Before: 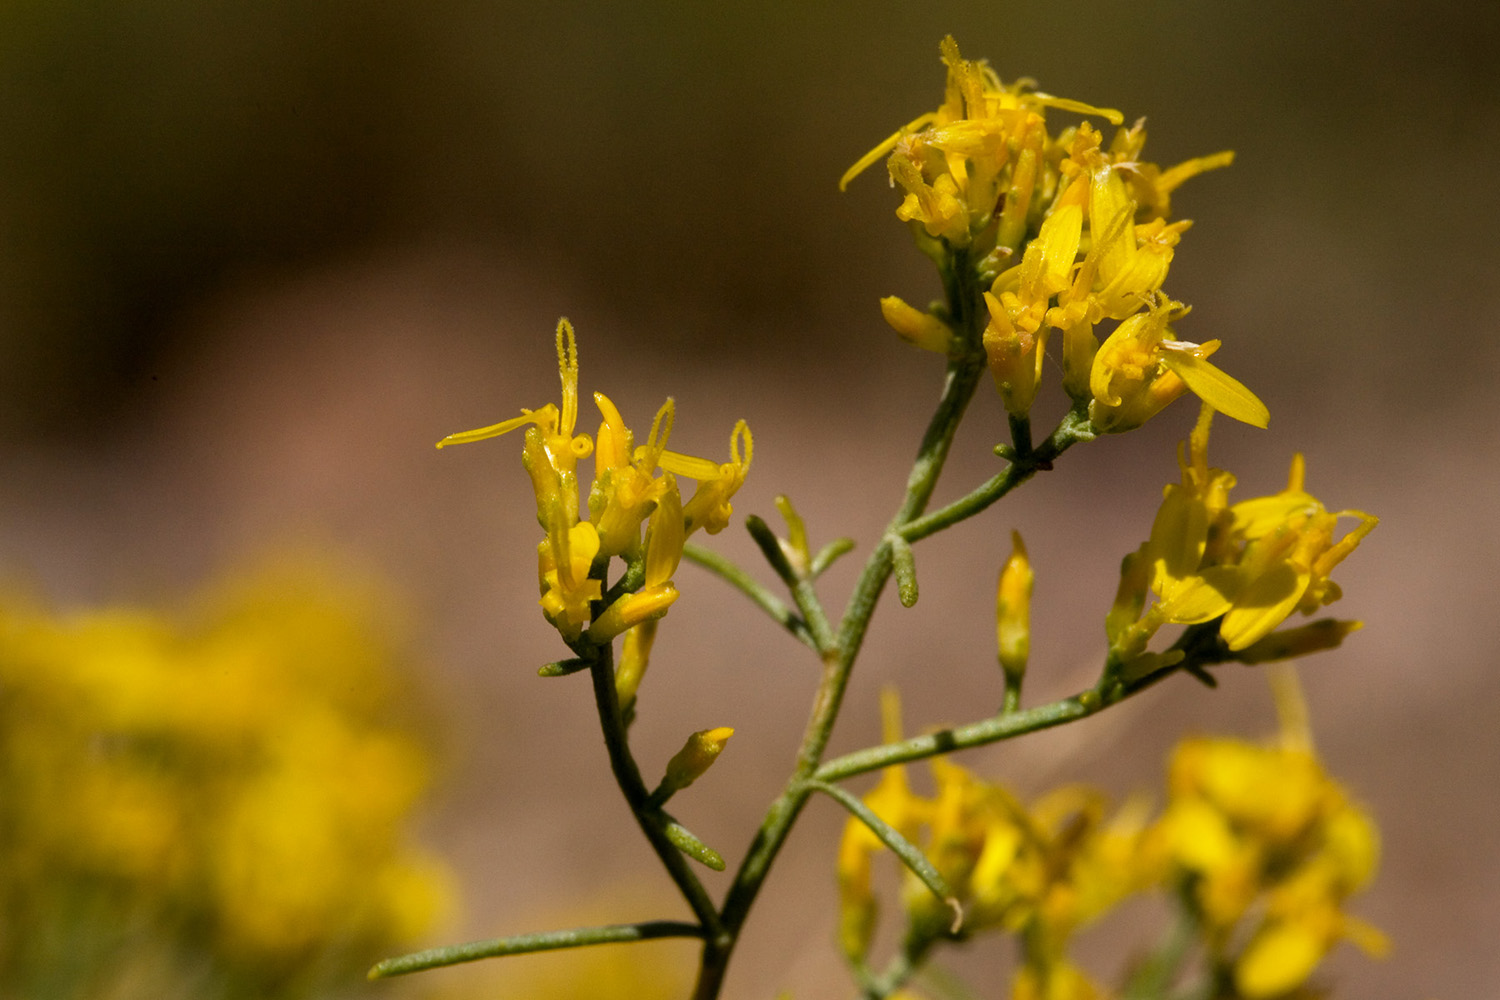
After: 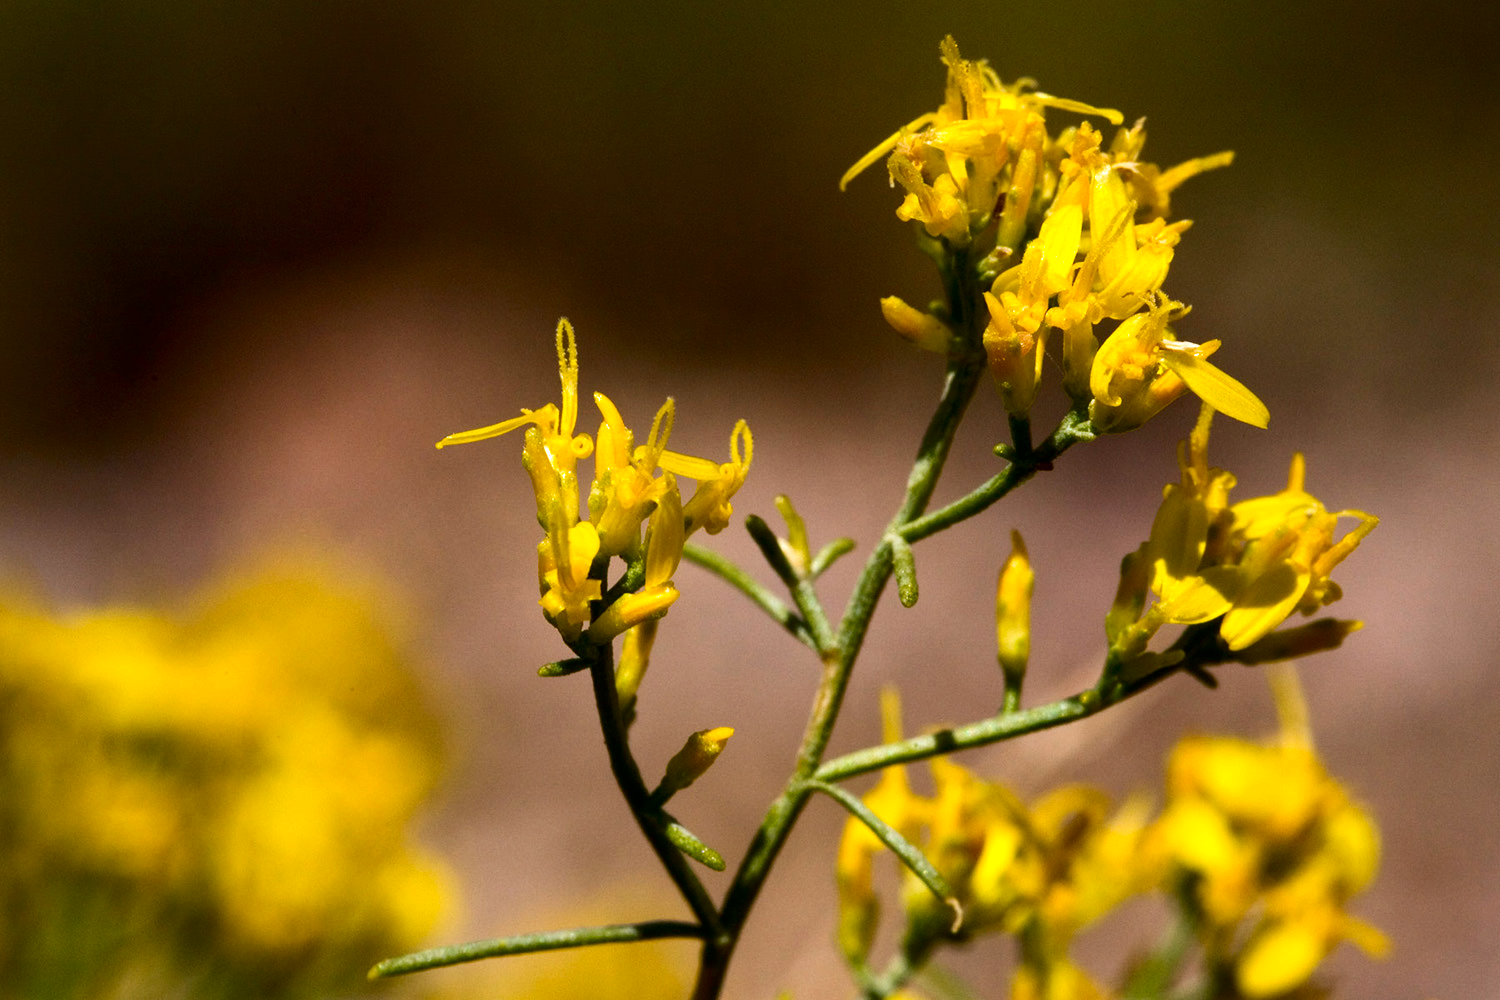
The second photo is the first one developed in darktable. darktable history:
contrast brightness saturation: contrast 0.19, brightness -0.11, saturation 0.21
color calibration: illuminant as shot in camera, x 0.358, y 0.373, temperature 4628.91 K
exposure: exposure 0.493 EV, compensate highlight preservation false
